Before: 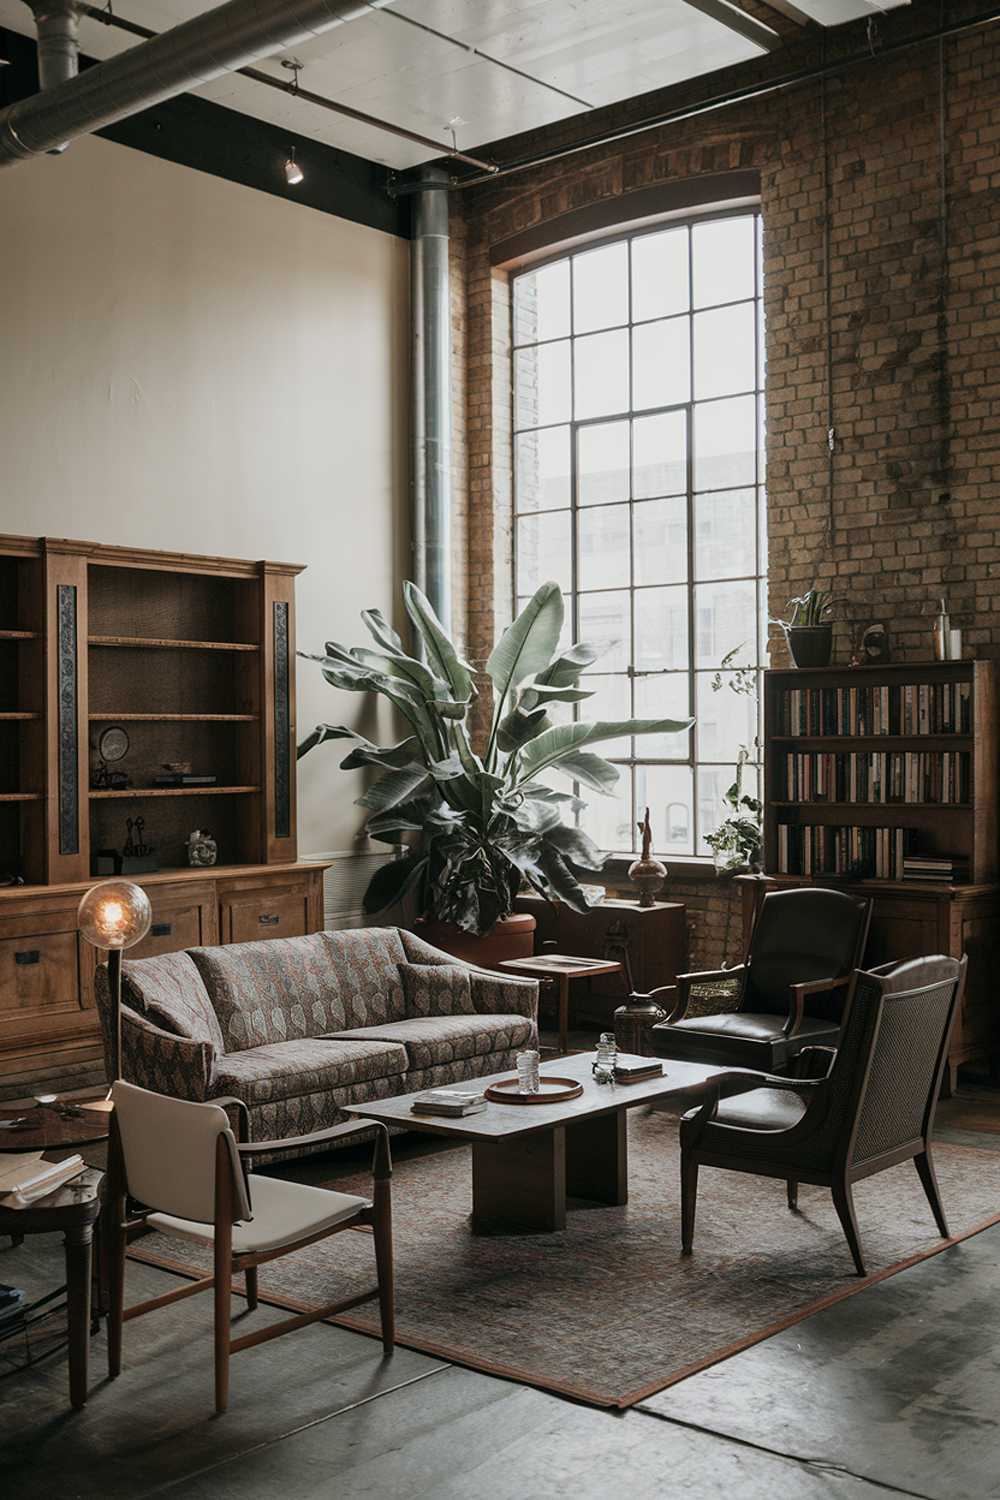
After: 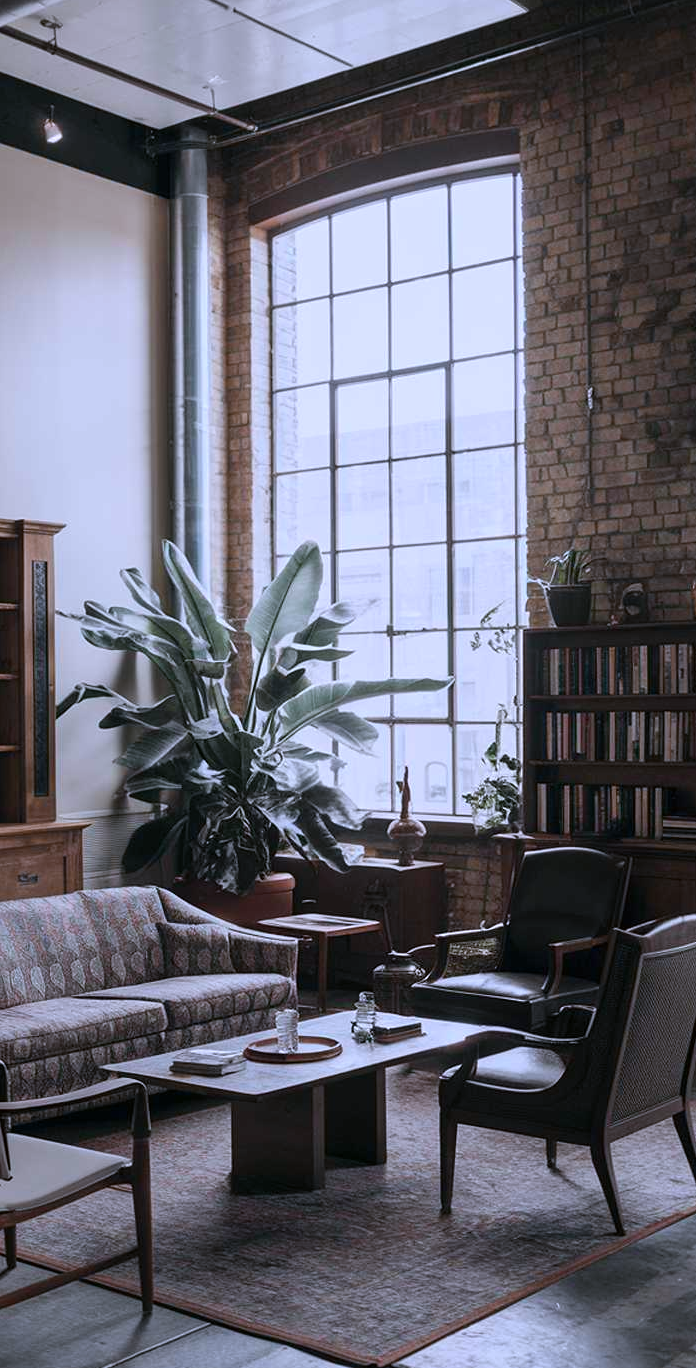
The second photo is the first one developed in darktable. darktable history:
crop and rotate: left 24.134%, top 2.785%, right 6.219%, bottom 5.955%
color calibration: illuminant as shot in camera, x 0.379, y 0.396, temperature 4143.4 K
